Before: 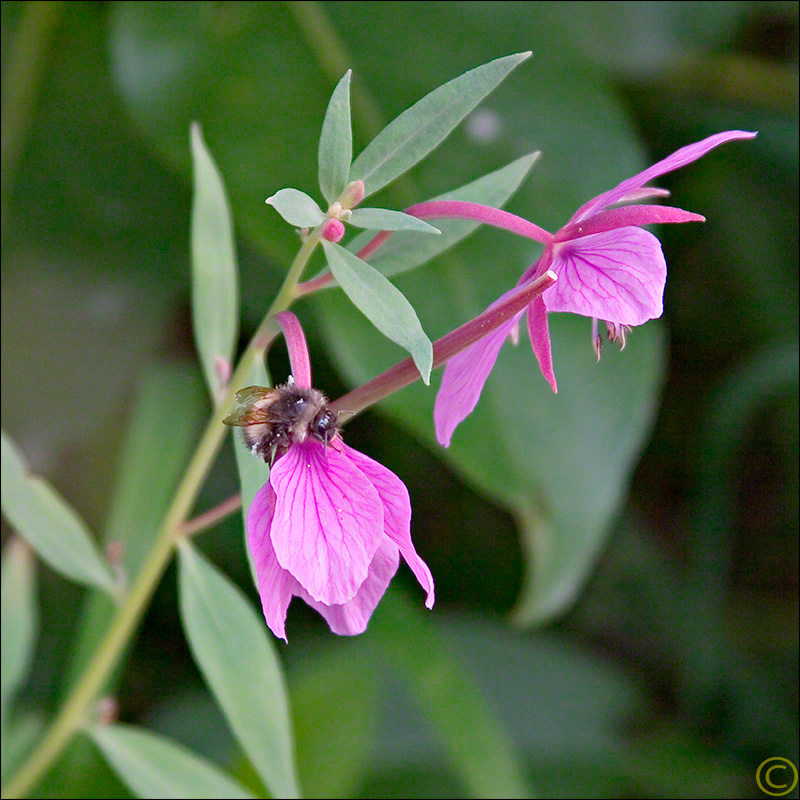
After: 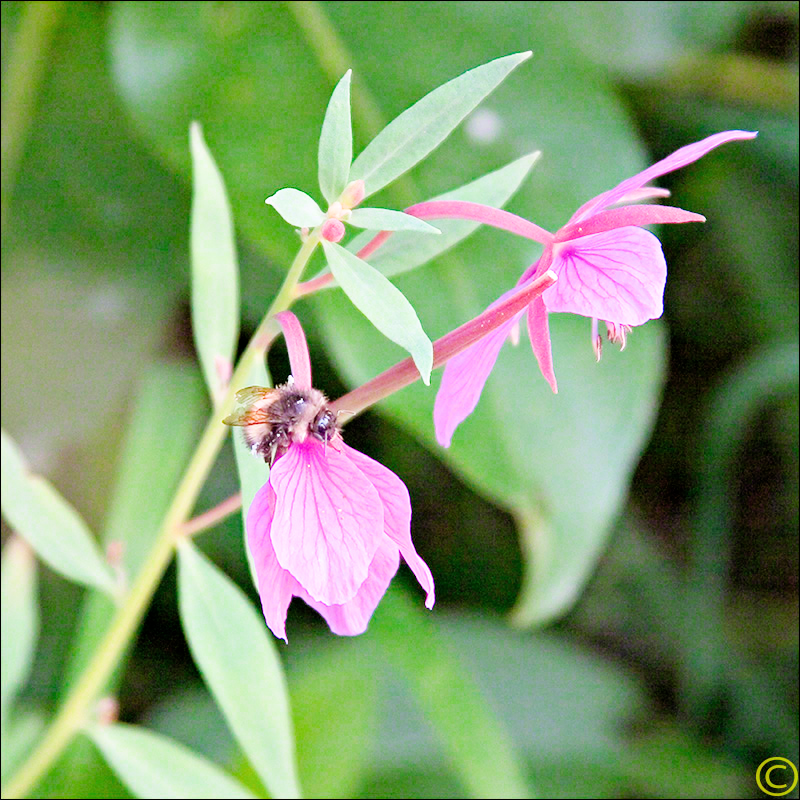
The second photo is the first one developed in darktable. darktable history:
exposure: black level correction 0, exposure 1.741 EV, compensate exposure bias true, compensate highlight preservation false
filmic rgb: black relative exposure -5 EV, hardness 2.88, contrast 1.1
